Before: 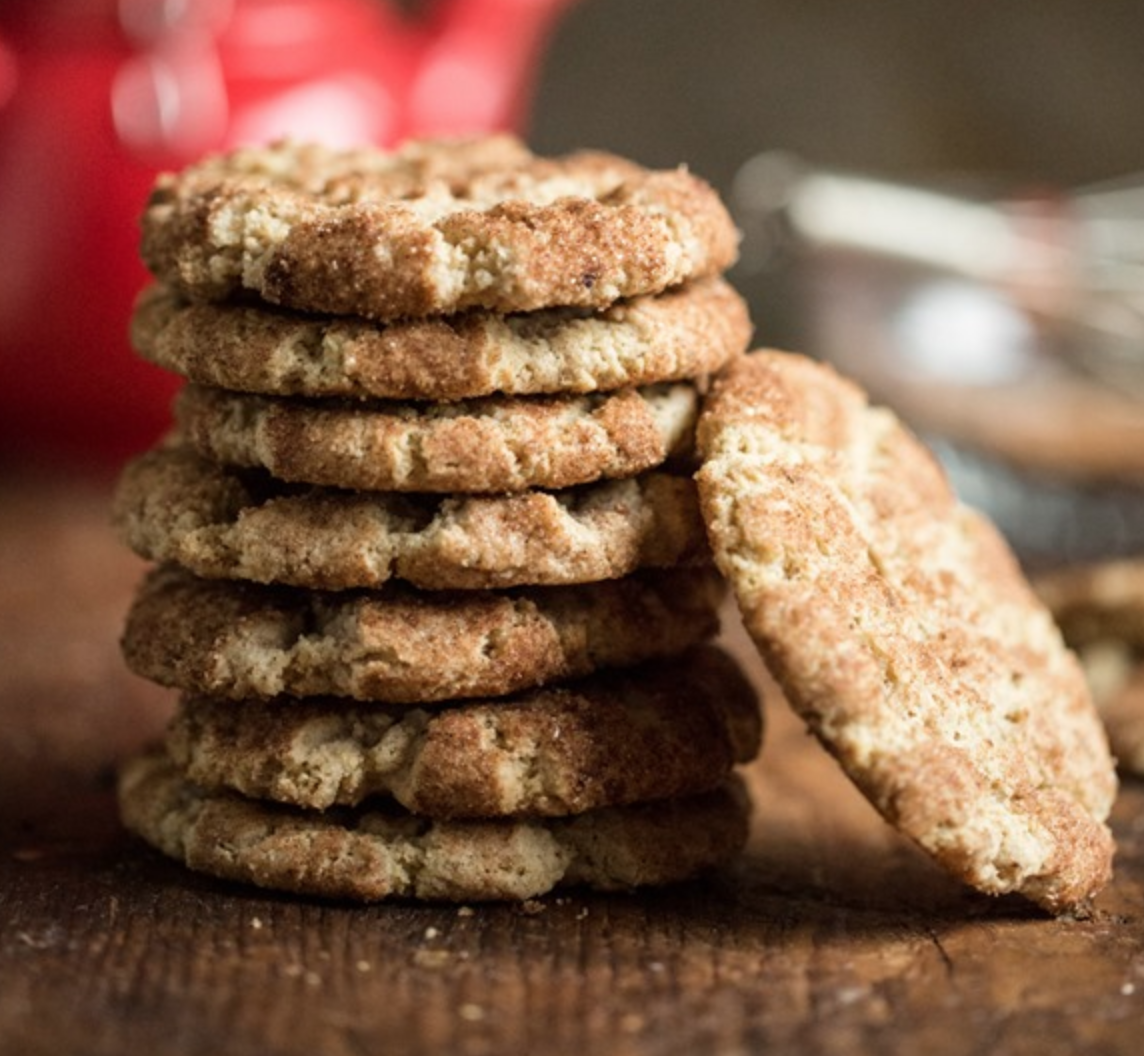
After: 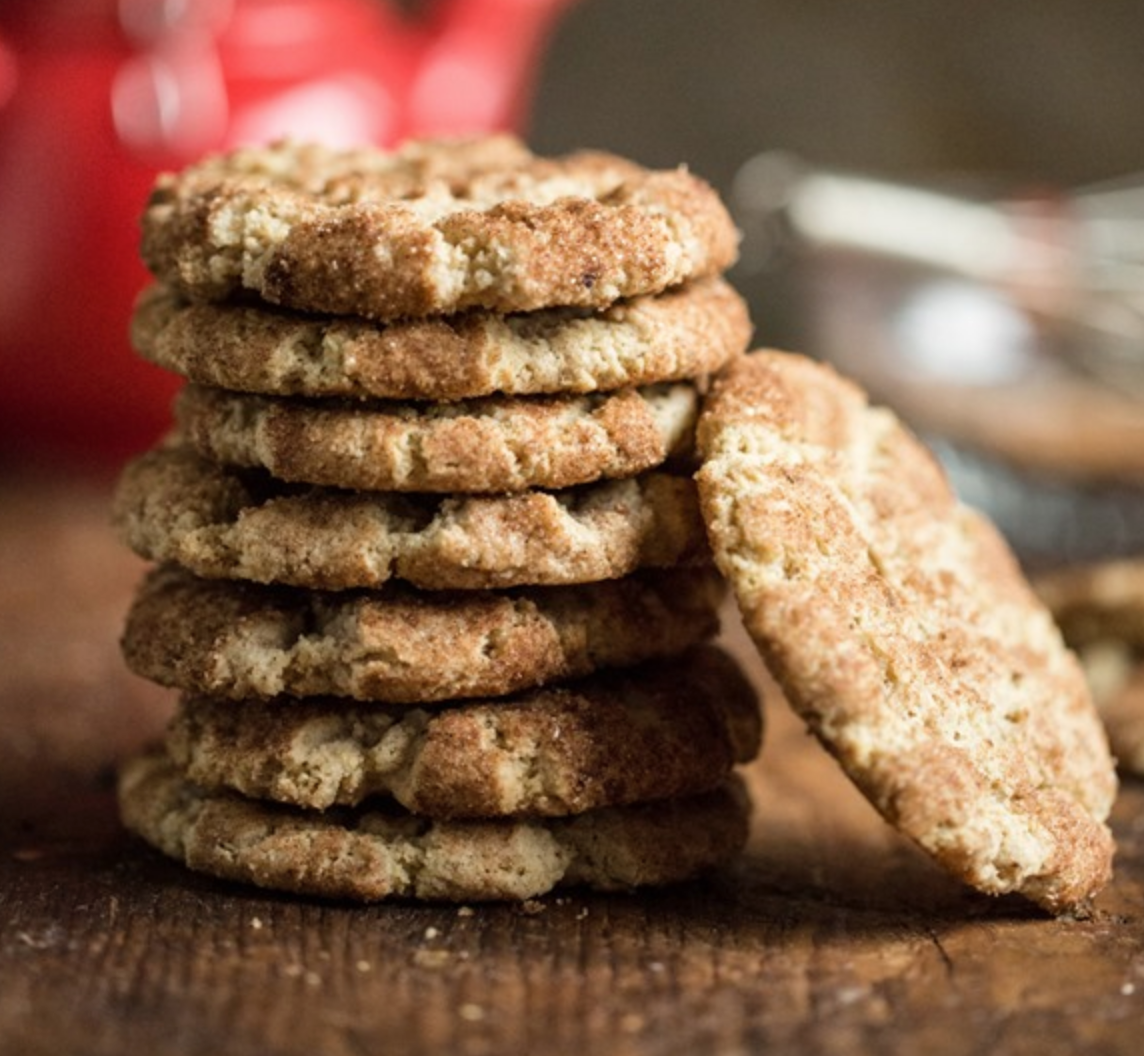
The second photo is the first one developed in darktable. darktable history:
contrast brightness saturation: saturation -0.035
shadows and highlights: shadows 31.81, highlights -33.01, highlights color adjustment 0.522%, soften with gaussian
